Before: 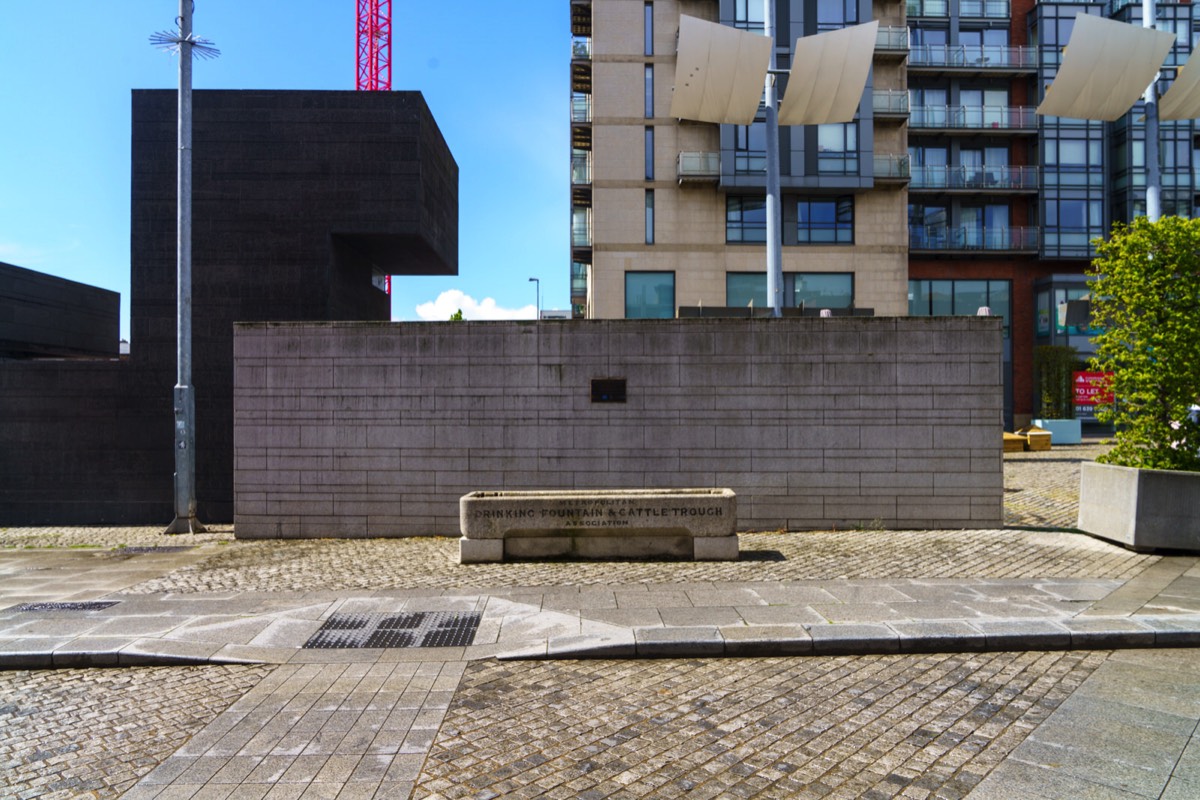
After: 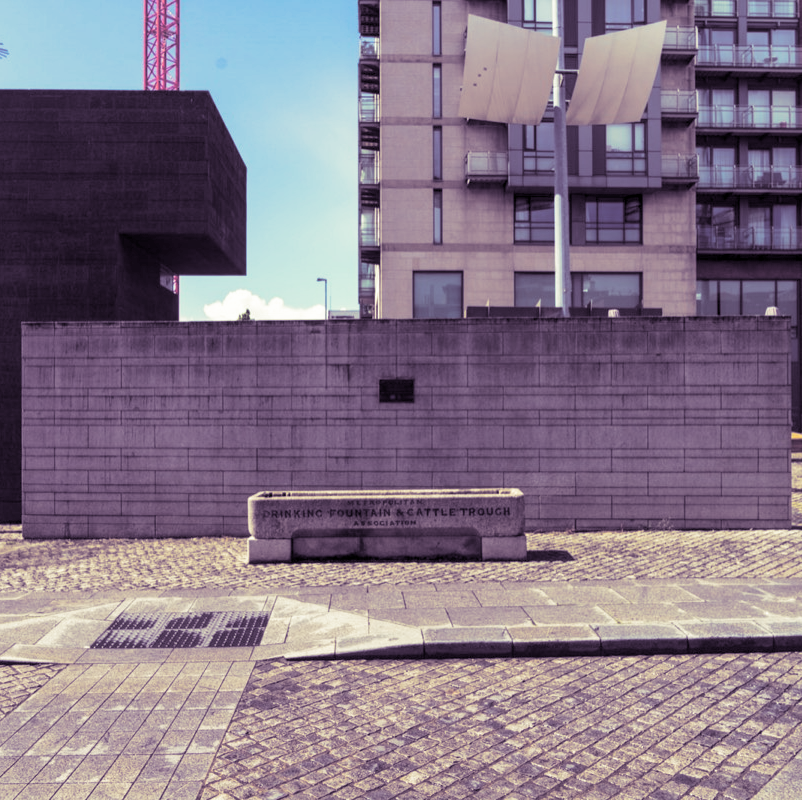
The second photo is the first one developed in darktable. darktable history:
crop and rotate: left 17.732%, right 15.423%
white balance: red 1.029, blue 0.92
split-toning: shadows › hue 266.4°, shadows › saturation 0.4, highlights › hue 61.2°, highlights › saturation 0.3, compress 0%
local contrast: highlights 100%, shadows 100%, detail 120%, midtone range 0.2
